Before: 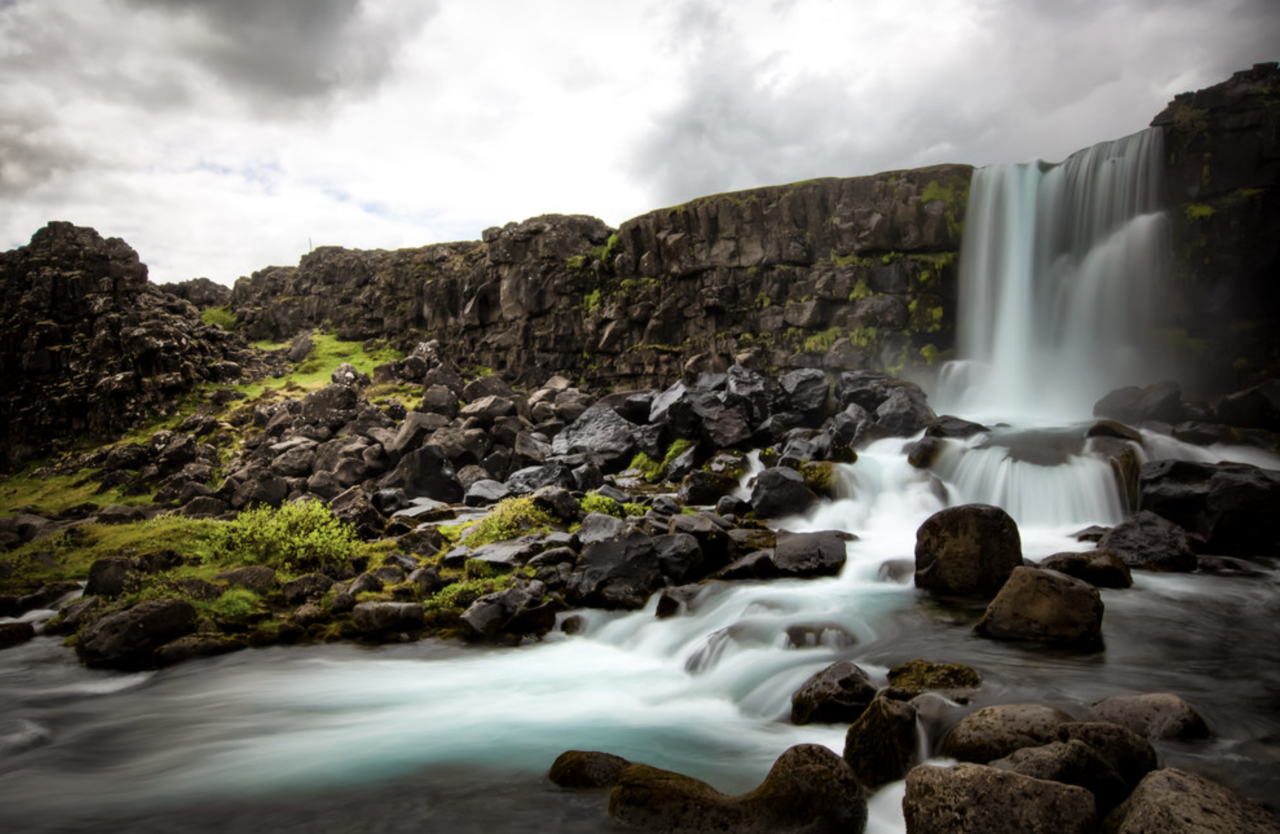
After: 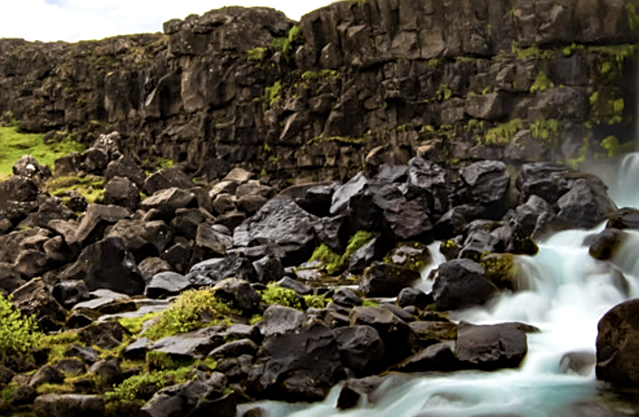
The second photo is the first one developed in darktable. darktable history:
velvia: on, module defaults
sharpen: on, module defaults
haze removal: compatibility mode true, adaptive false
exposure: exposure 0.127 EV, compensate highlight preservation false
crop: left 25%, top 25%, right 25%, bottom 25%
